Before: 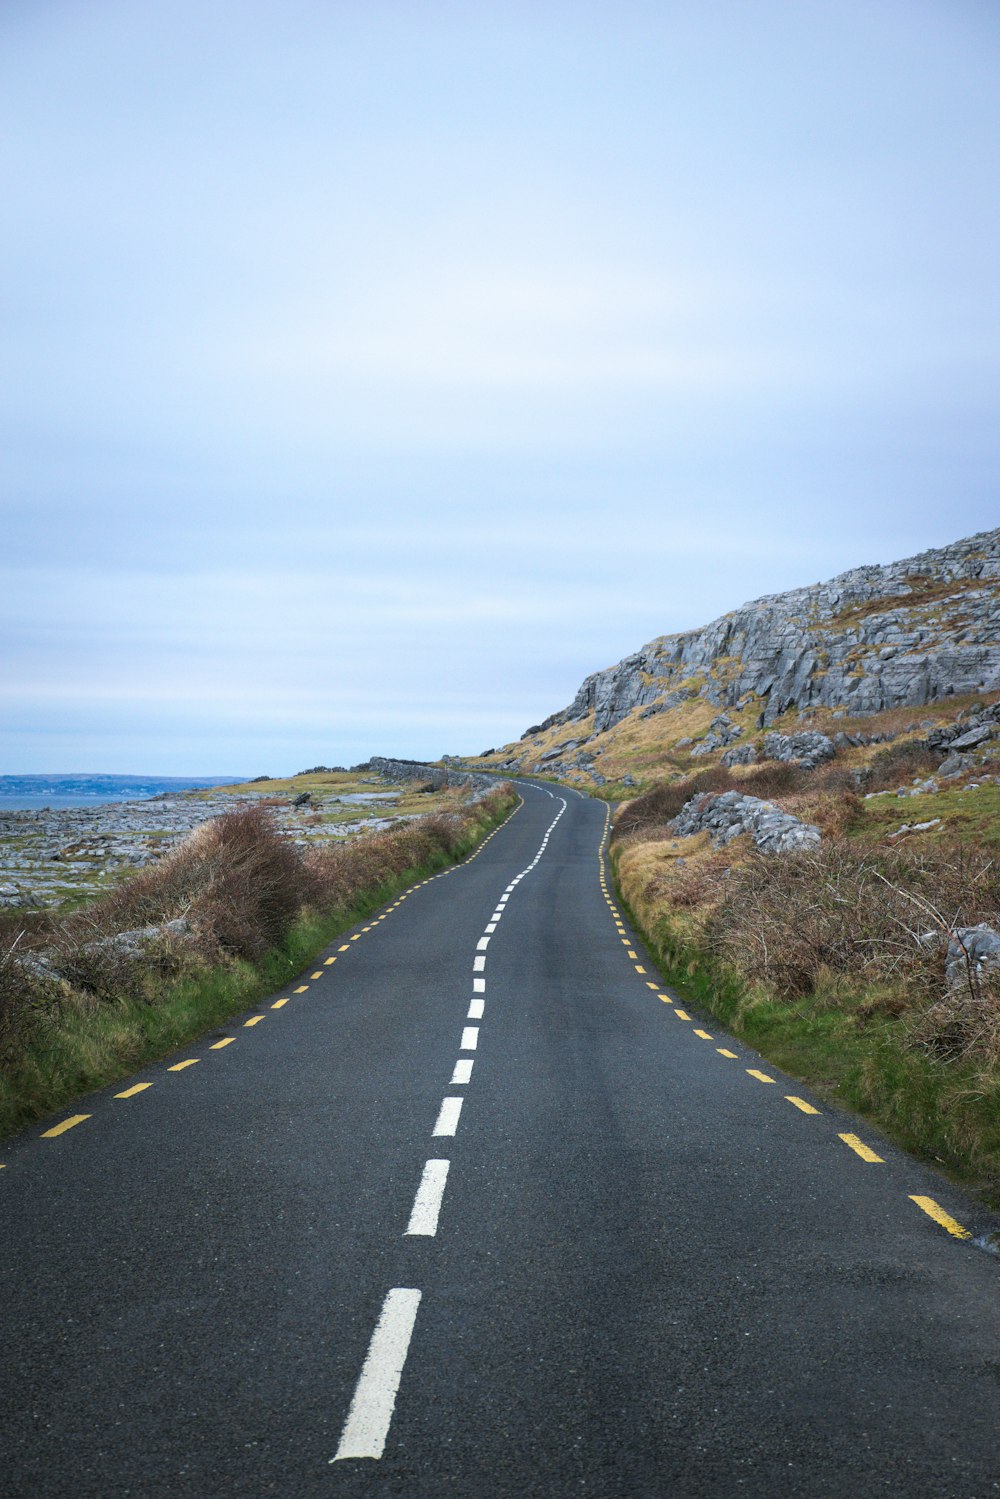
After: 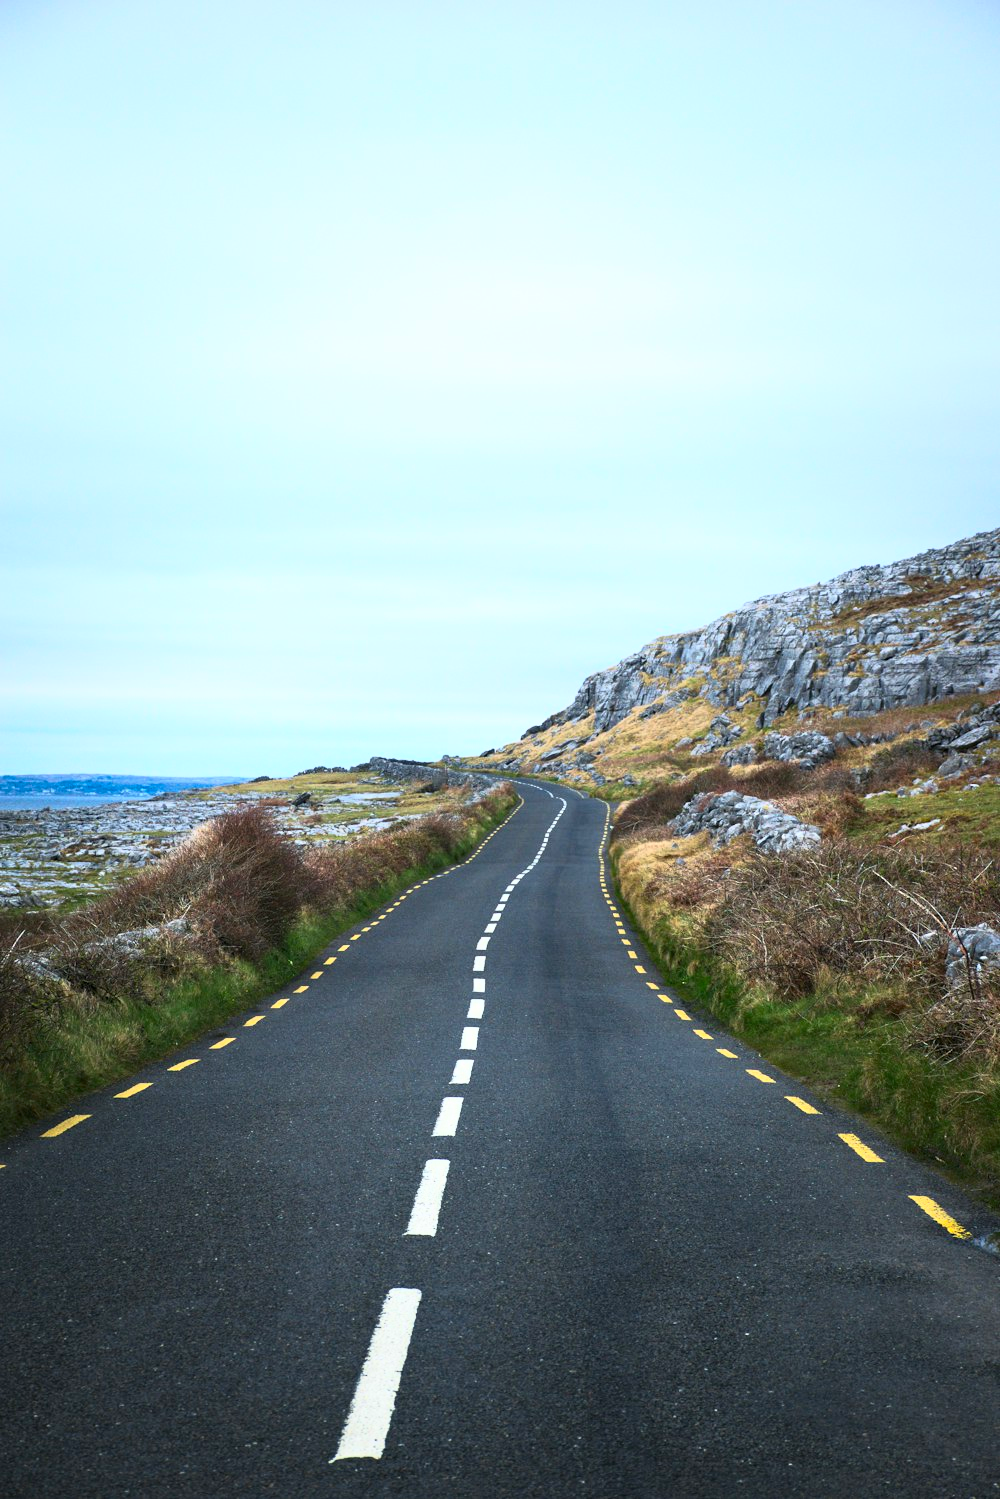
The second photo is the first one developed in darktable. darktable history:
contrast brightness saturation: contrast 0.23, brightness 0.1, saturation 0.29
white balance: red 1, blue 1
base curve: curves: ch0 [(0, 0) (0.257, 0.25) (0.482, 0.586) (0.757, 0.871) (1, 1)]
